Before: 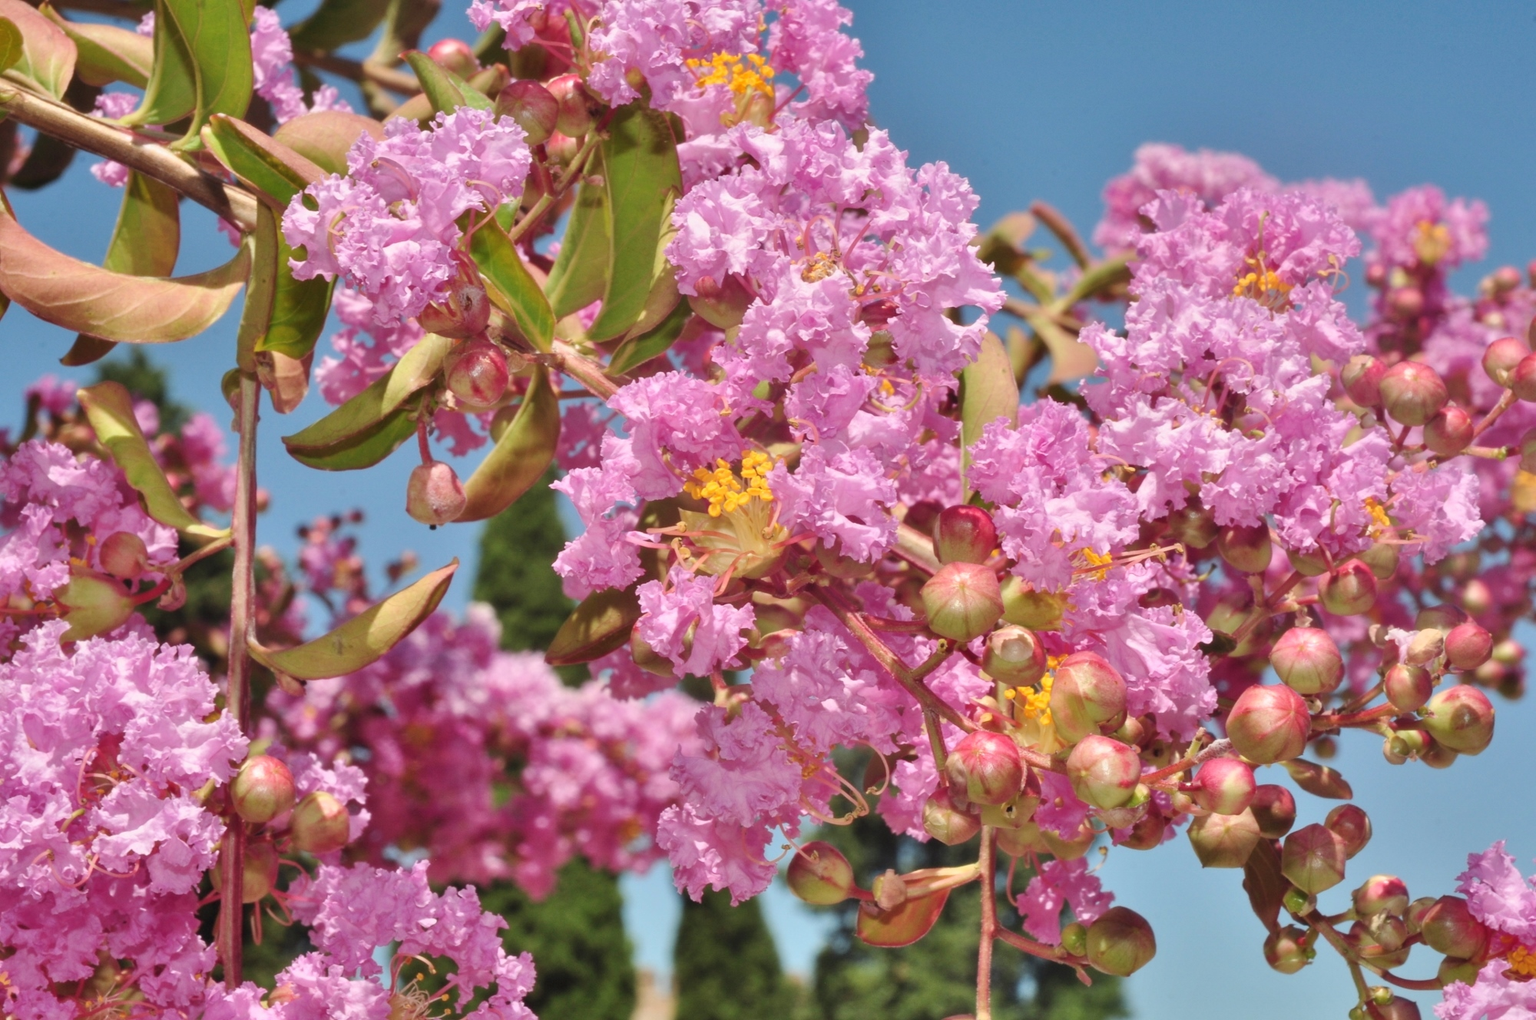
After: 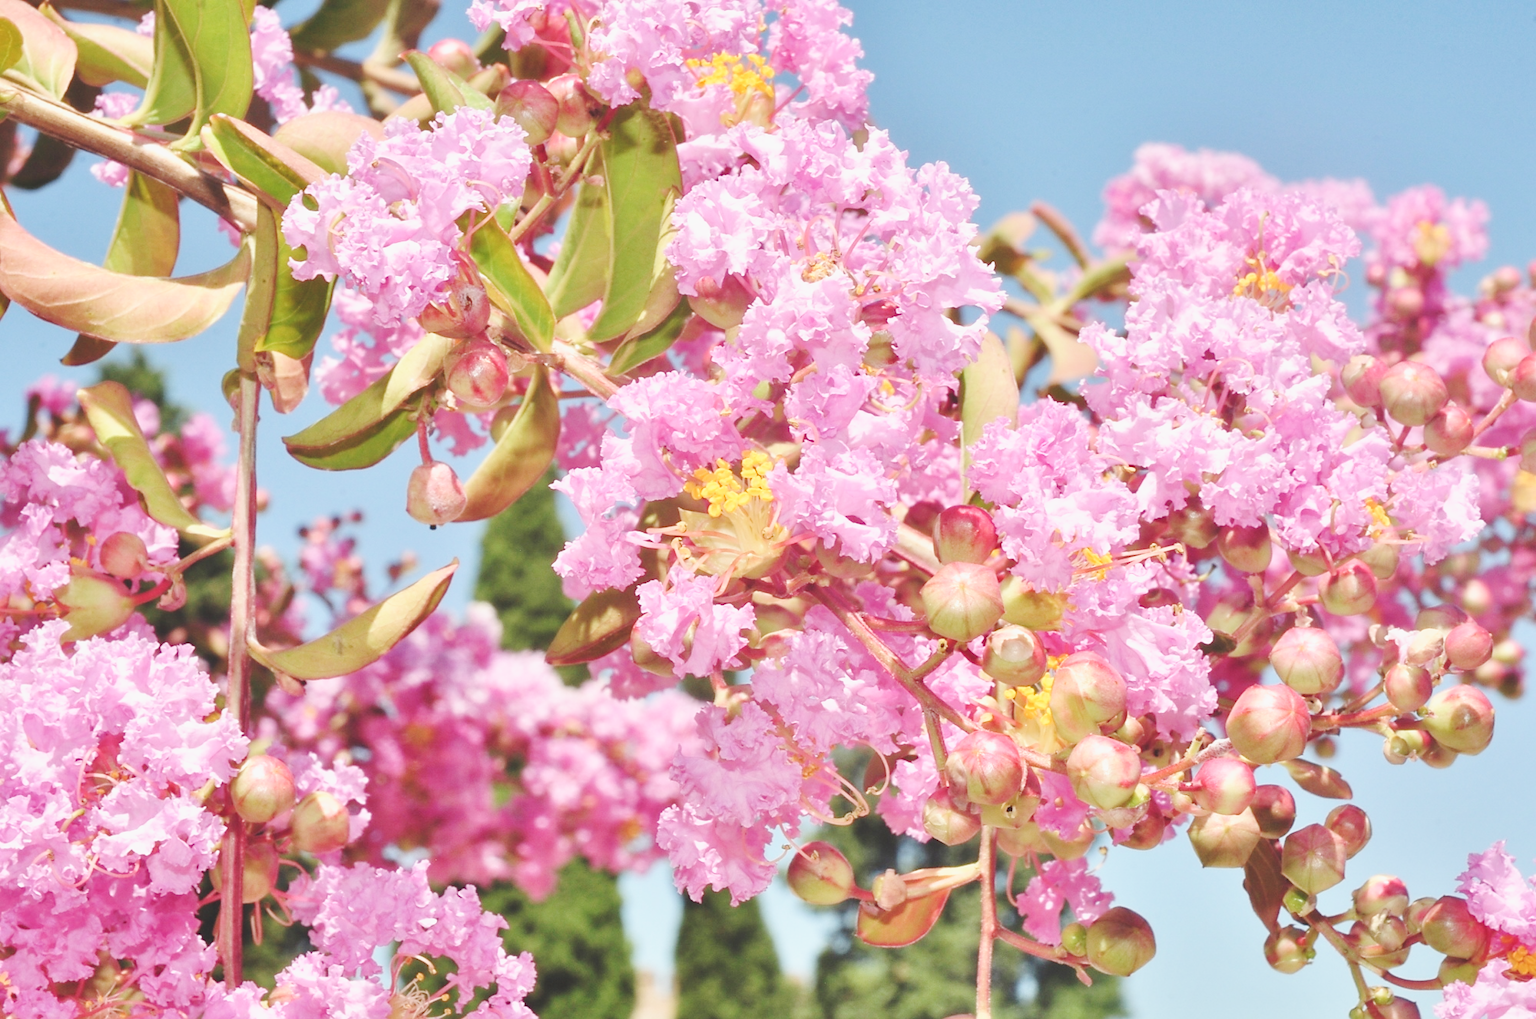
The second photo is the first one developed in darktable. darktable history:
sharpen: radius 1.831, amount 0.412, threshold 1.545
exposure: black level correction -0.009, exposure 0.071 EV, compensate highlight preservation false
base curve: curves: ch0 [(0, 0) (0.025, 0.046) (0.112, 0.277) (0.467, 0.74) (0.814, 0.929) (1, 0.942)], preserve colors none
